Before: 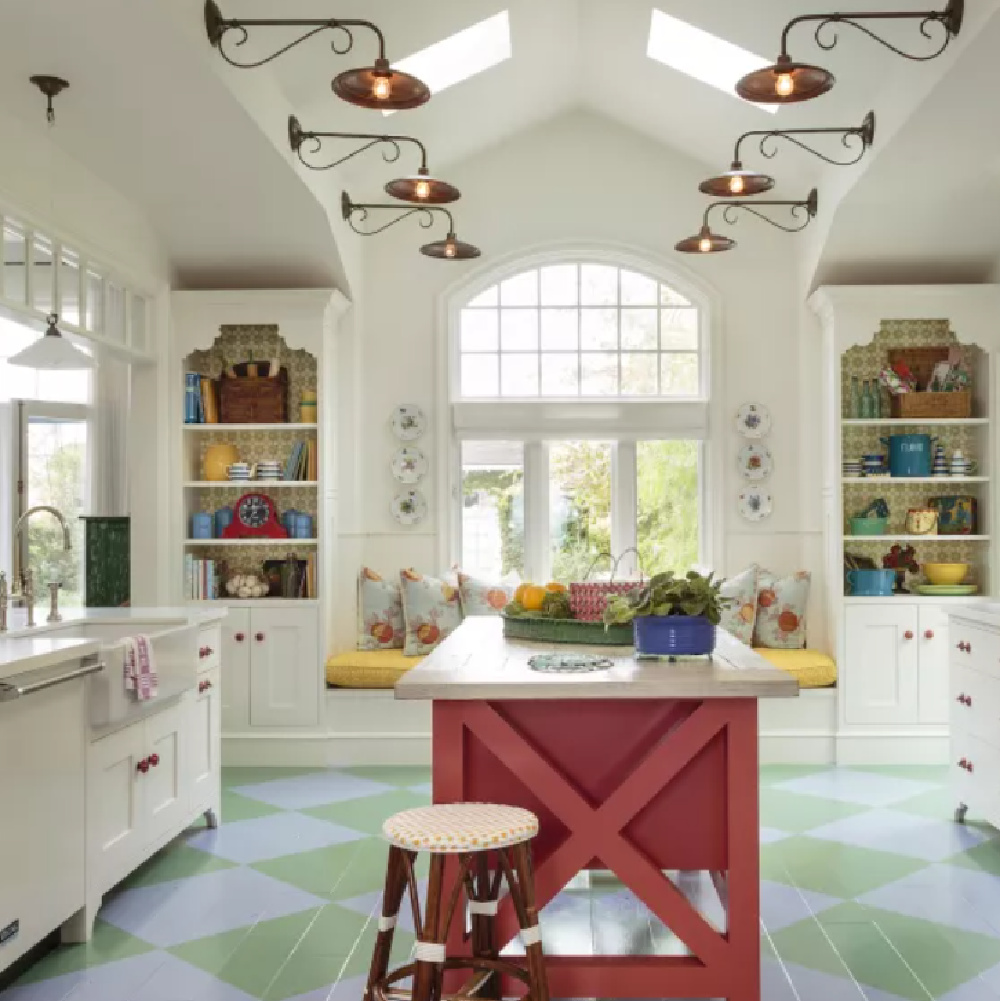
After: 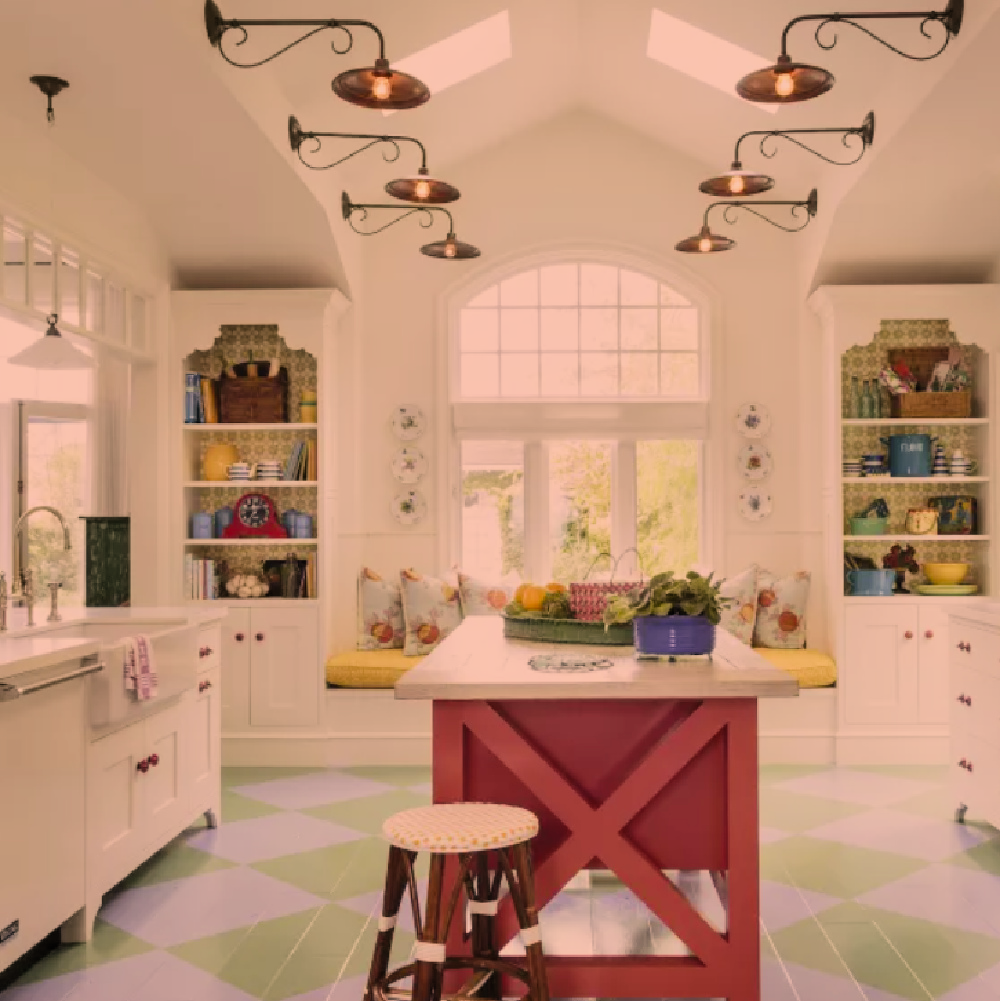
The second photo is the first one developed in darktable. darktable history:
filmic rgb: black relative exposure -7.65 EV, white relative exposure 4.56 EV, hardness 3.61, contrast 1.058, color science v5 (2021), contrast in shadows safe, contrast in highlights safe
color correction: highlights a* 21.66, highlights b* 21.87
